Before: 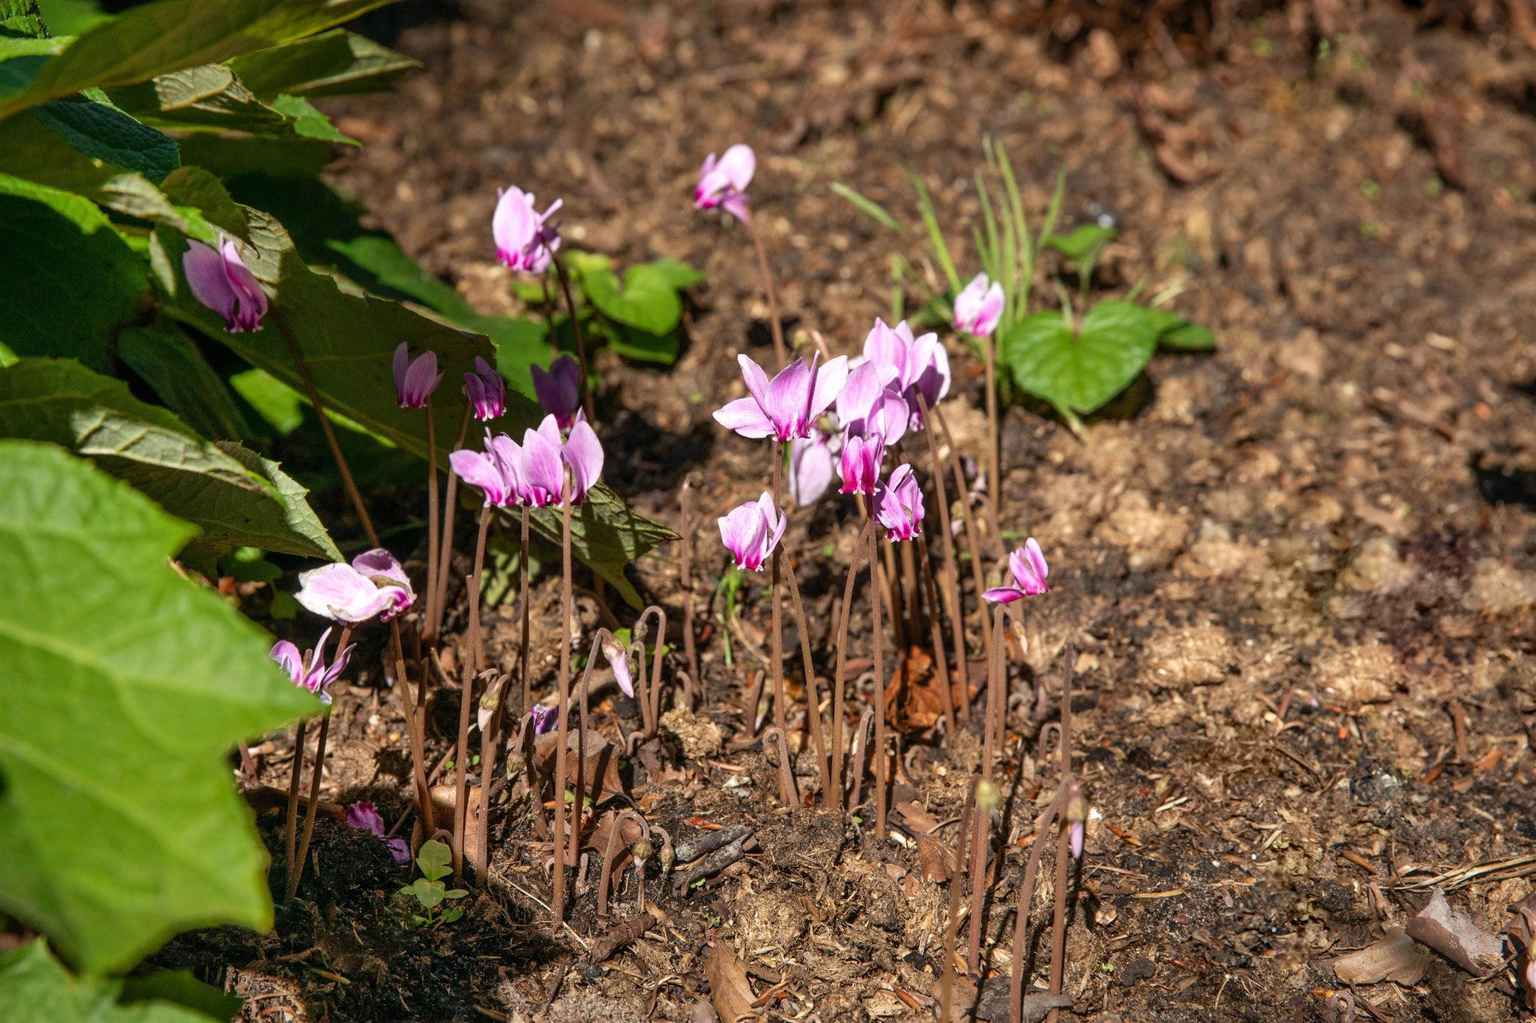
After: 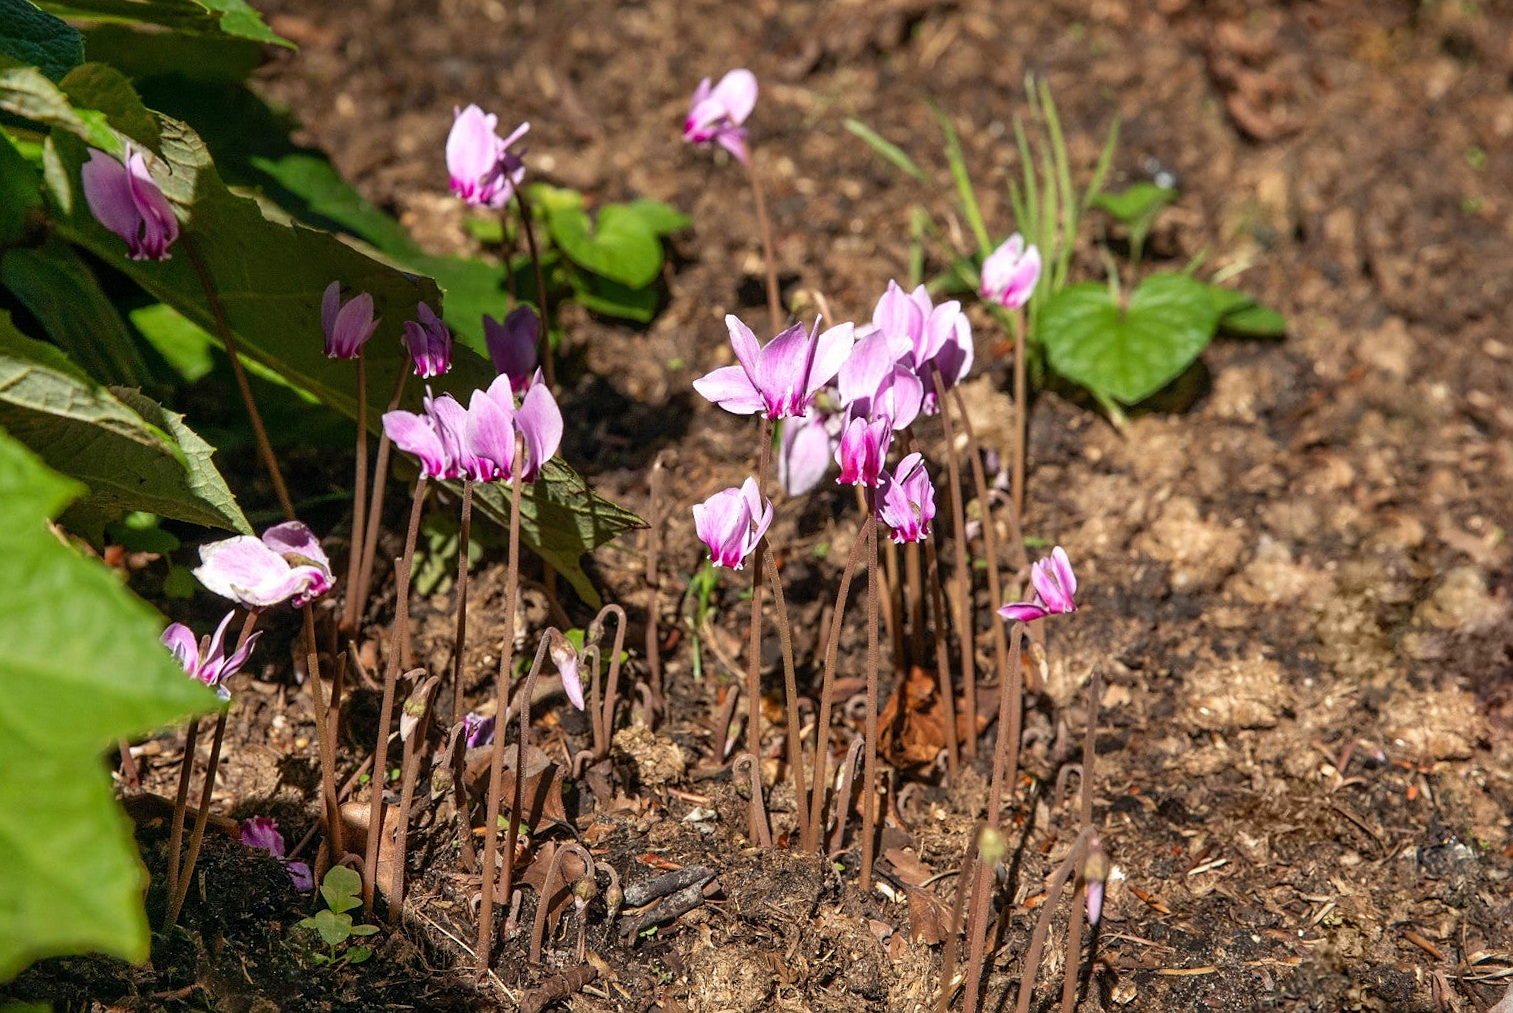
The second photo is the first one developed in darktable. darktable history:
crop and rotate: angle -2.84°, left 5.174%, top 5.23%, right 4.609%, bottom 4.097%
sharpen: radius 1.03
